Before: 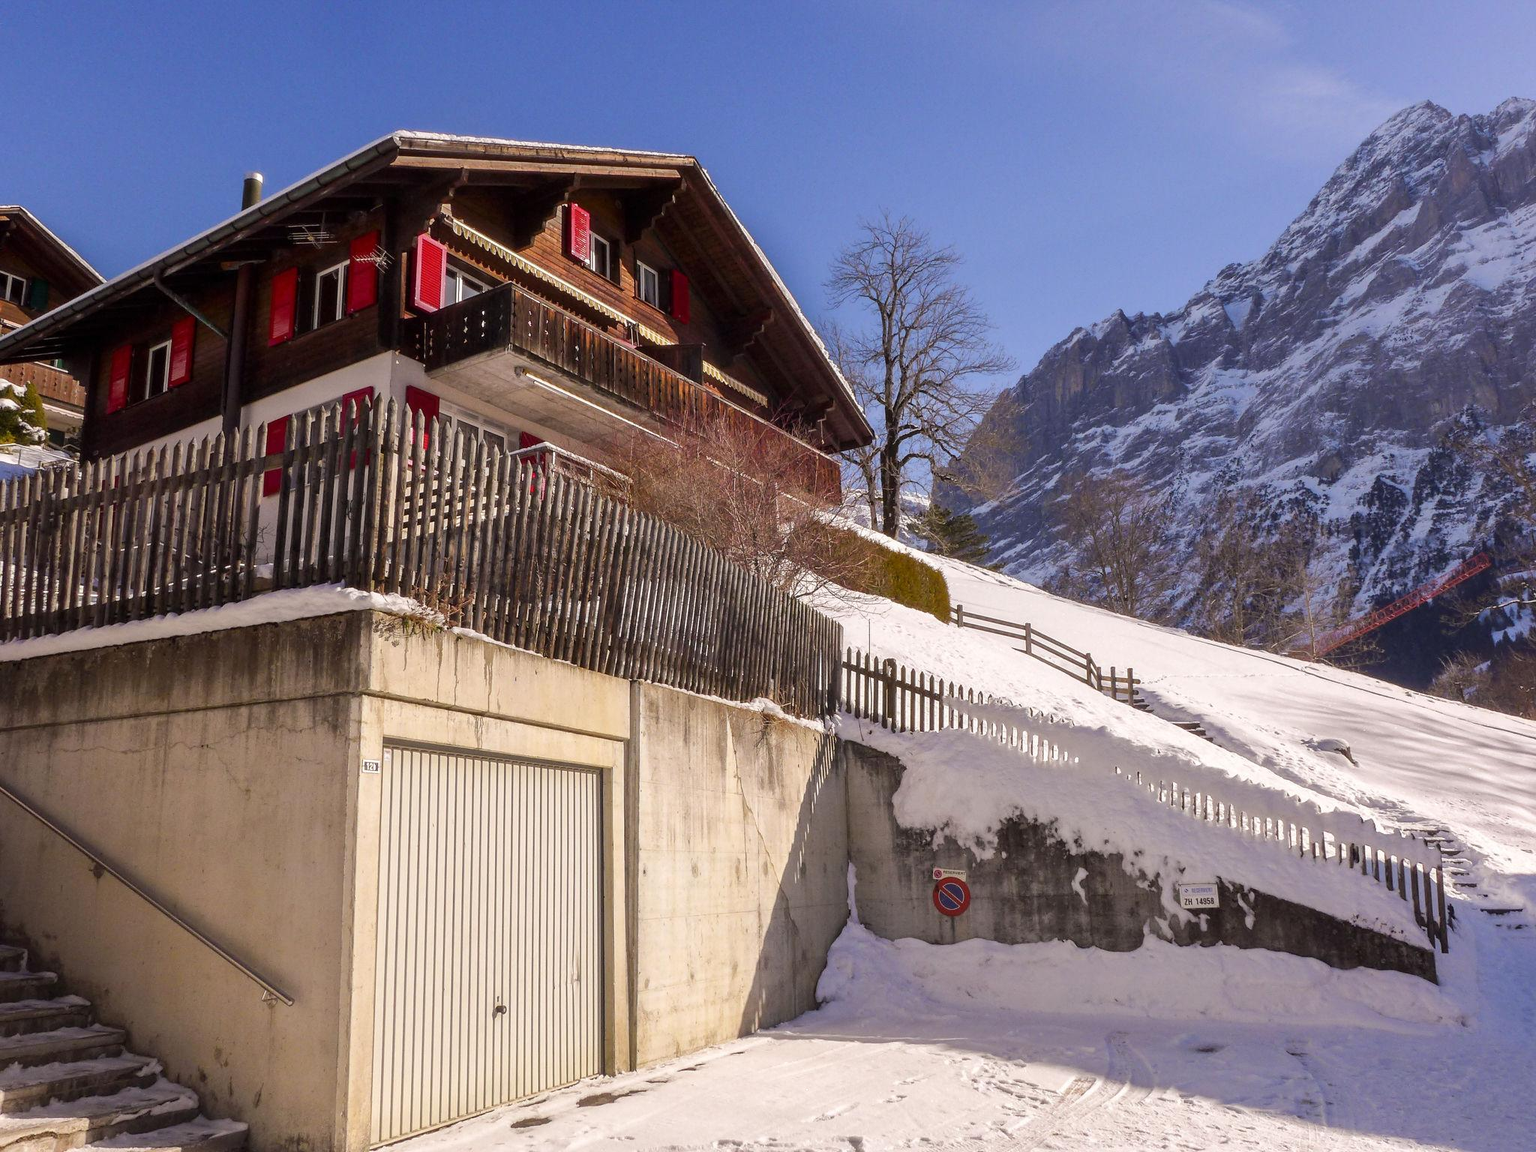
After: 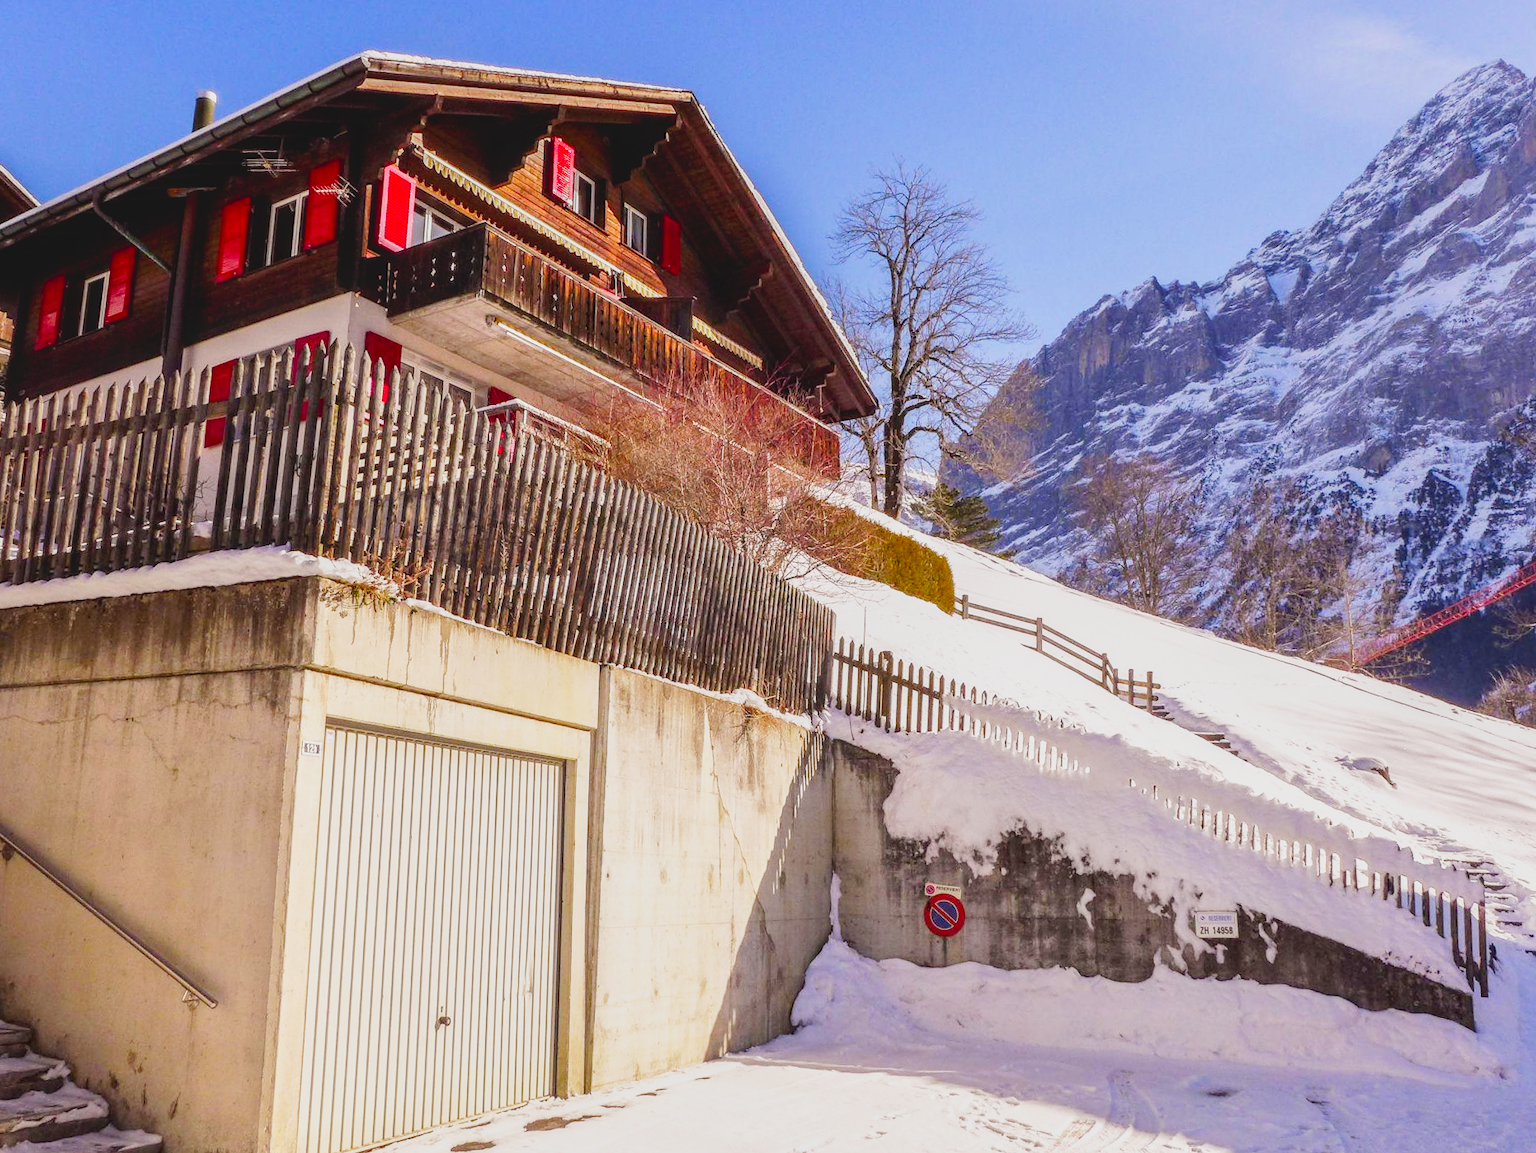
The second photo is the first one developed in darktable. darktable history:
base curve: curves: ch0 [(0, 0) (0.005, 0.002) (0.15, 0.3) (0.4, 0.7) (0.75, 0.95) (1, 1)], preserve colors none
local contrast: detail 130%
contrast brightness saturation: contrast -0.21, saturation 0.187
crop and rotate: angle -2.12°, left 3.11%, top 4.115%, right 1.557%, bottom 0.423%
